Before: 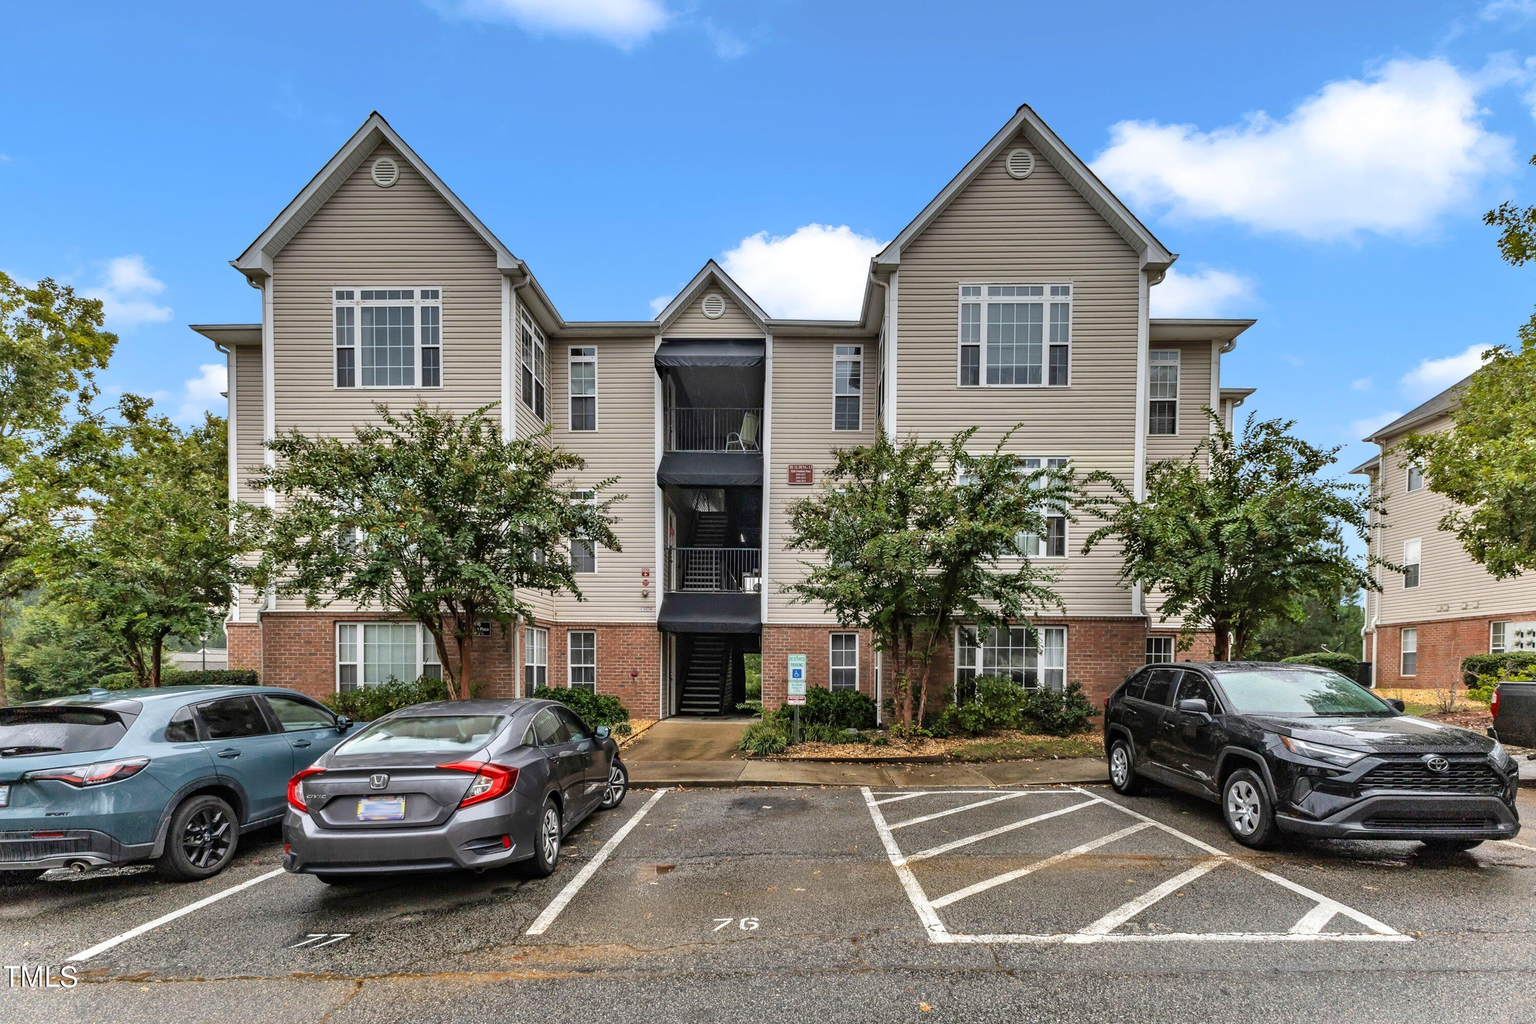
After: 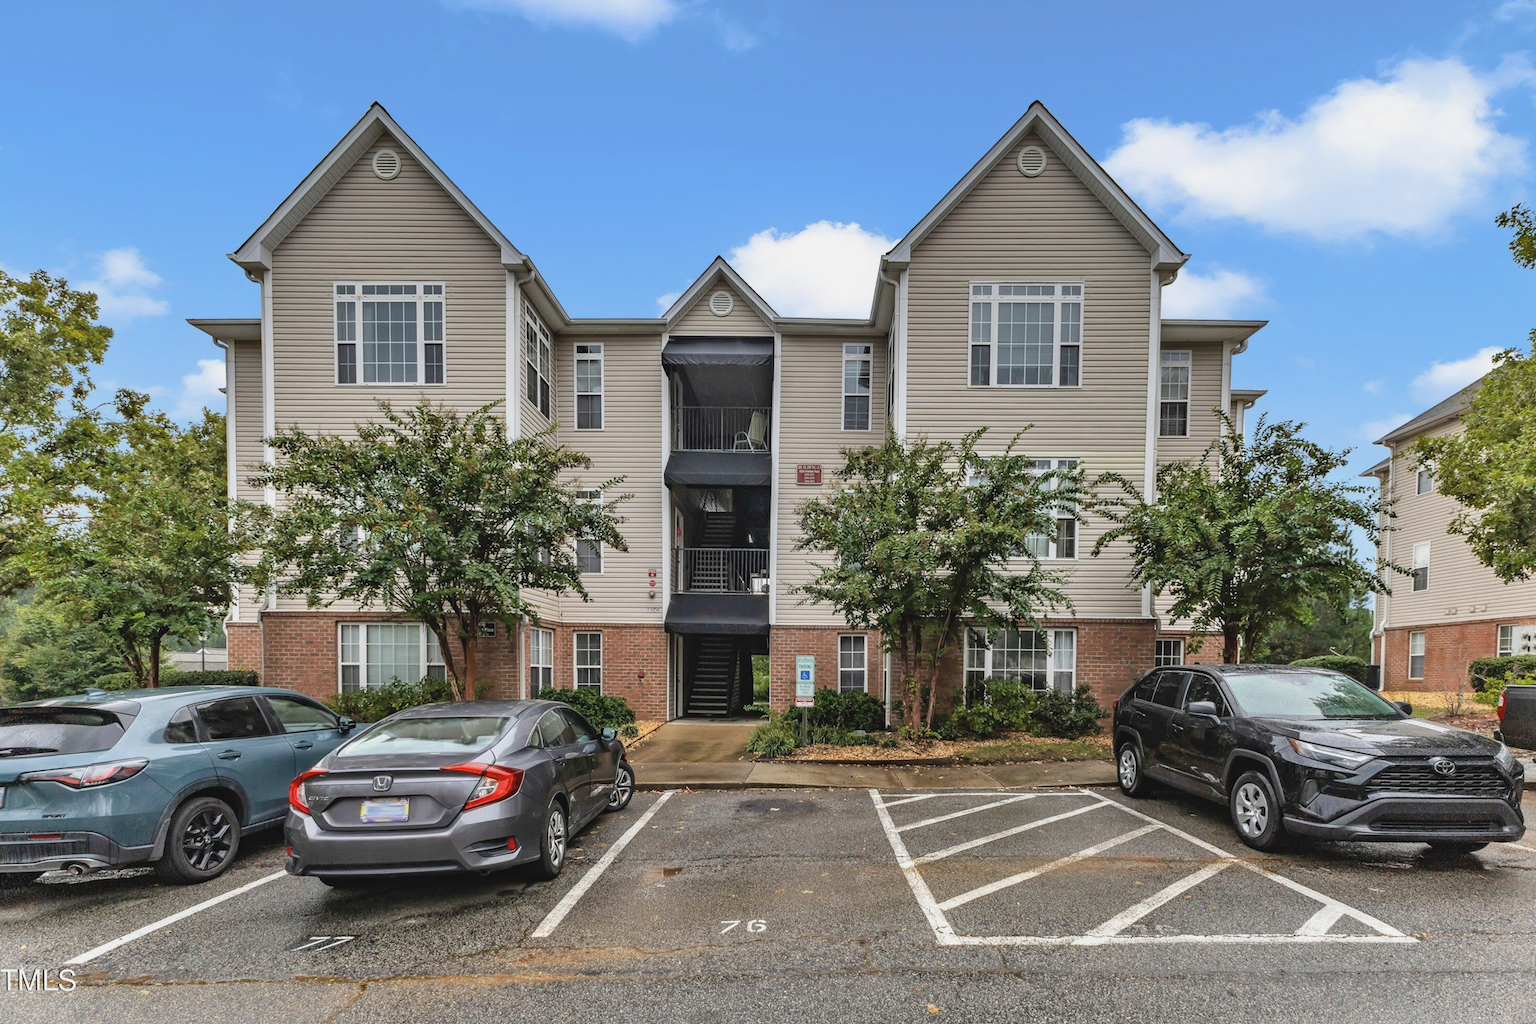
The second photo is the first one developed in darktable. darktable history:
contrast brightness saturation: contrast -0.1, saturation -0.1
rotate and perspective: rotation 0.174°, lens shift (vertical) 0.013, lens shift (horizontal) 0.019, shear 0.001, automatic cropping original format, crop left 0.007, crop right 0.991, crop top 0.016, crop bottom 0.997
